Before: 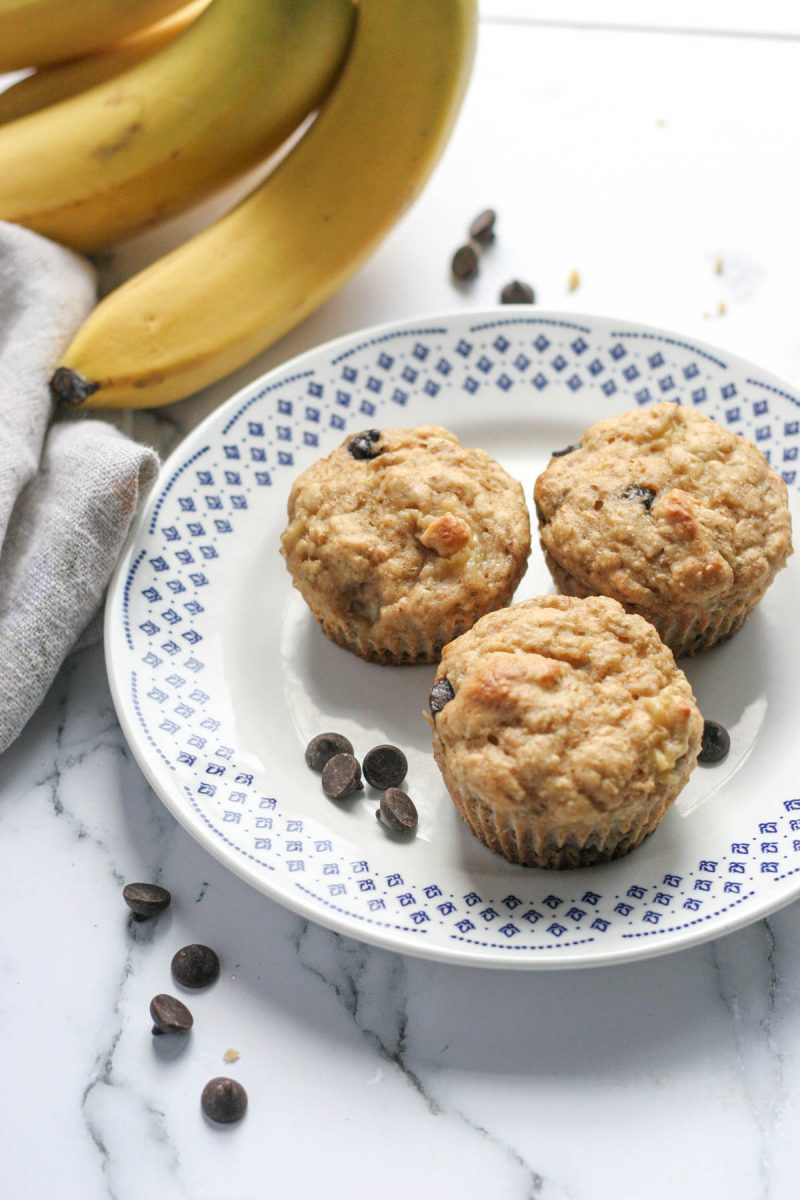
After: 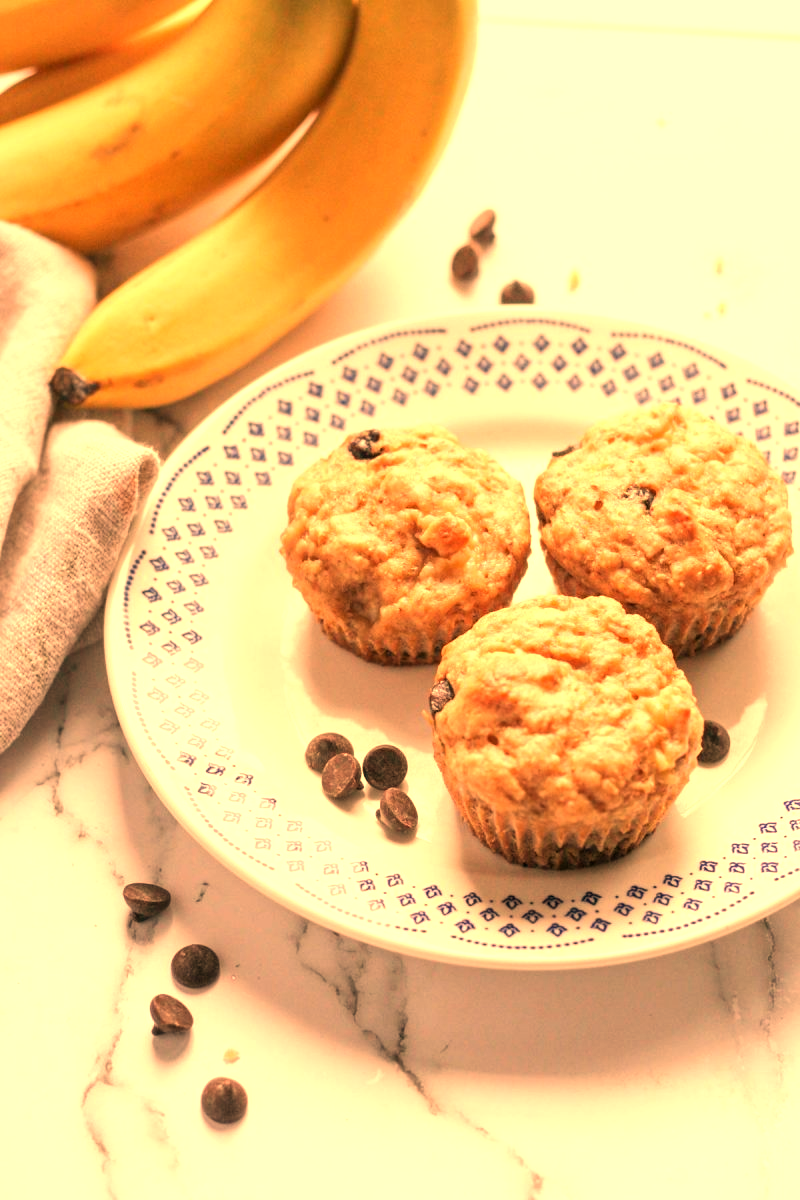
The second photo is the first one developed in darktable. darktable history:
white balance: red 1.467, blue 0.684
exposure: black level correction 0.001, exposure 0.5 EV, compensate exposure bias true, compensate highlight preservation false
